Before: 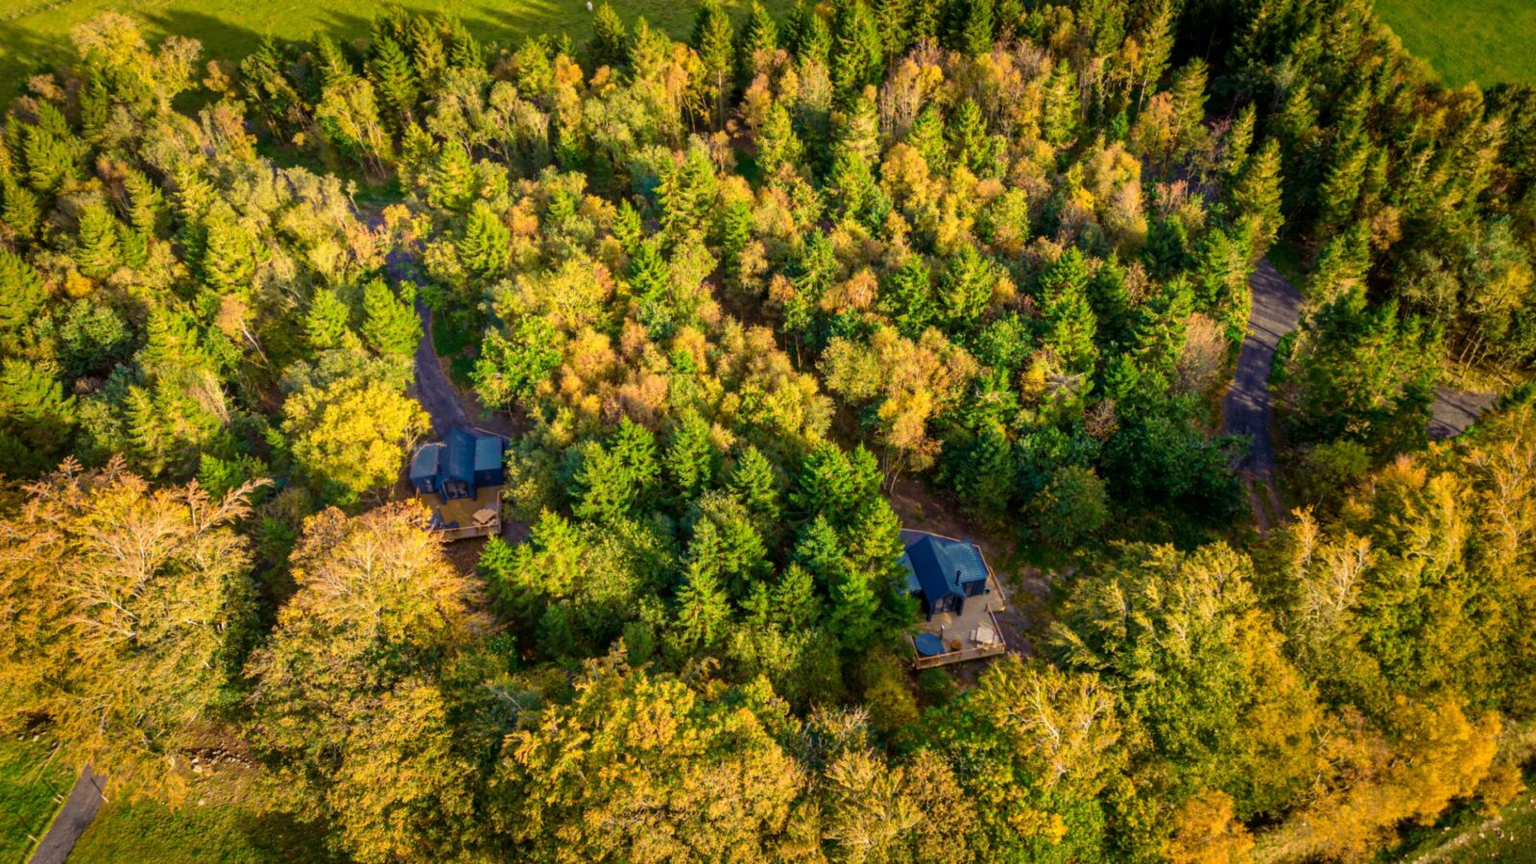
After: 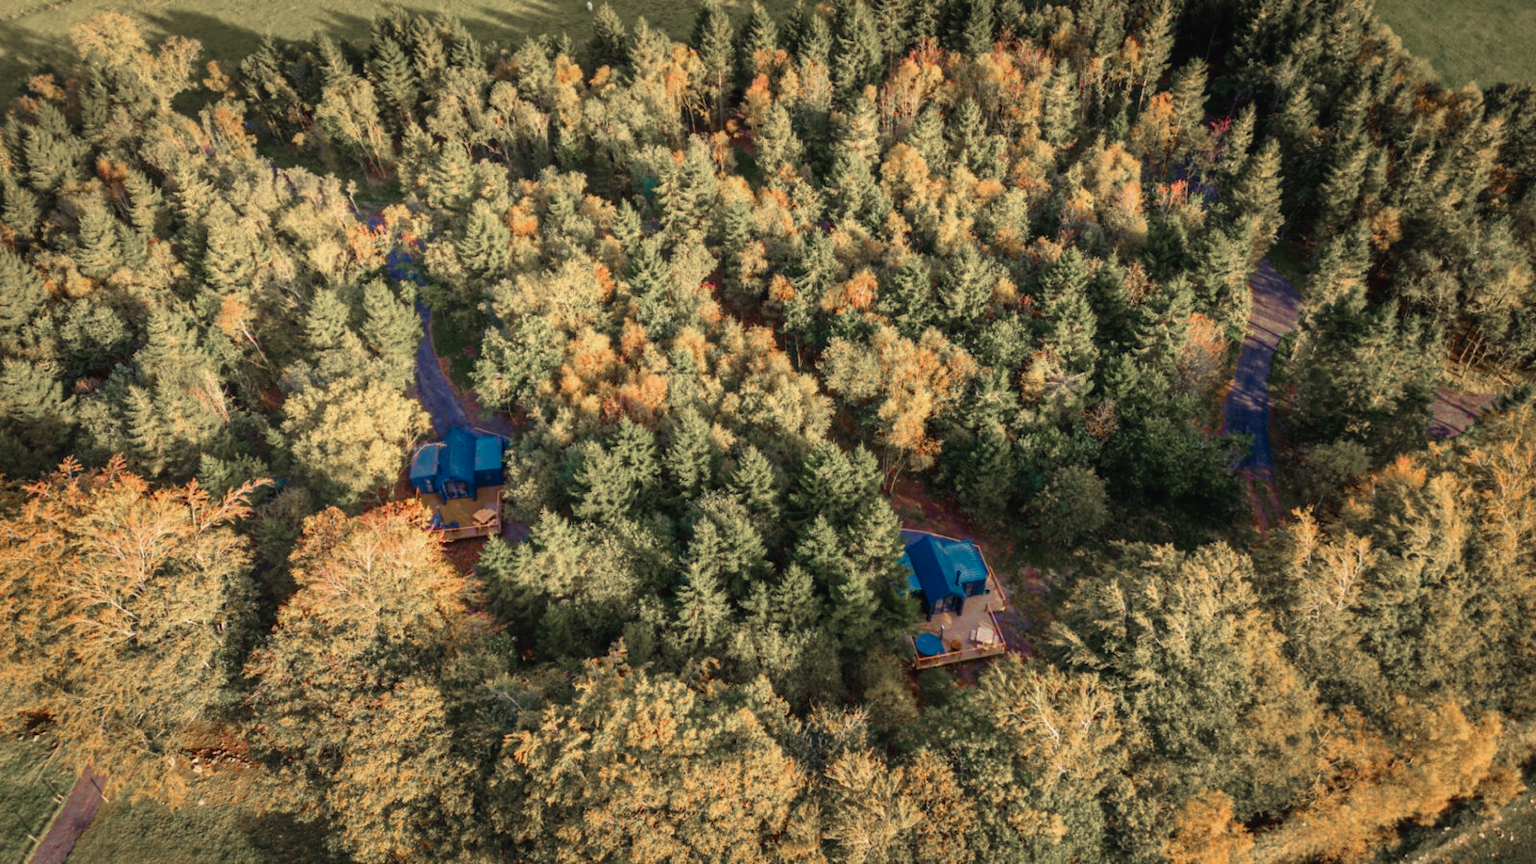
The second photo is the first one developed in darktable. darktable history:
tone equalizer: edges refinement/feathering 500, mask exposure compensation -1.57 EV, preserve details no
color balance rgb: shadows lift › chroma 1.338%, shadows lift › hue 258.19°, global offset › luminance 0.265%, perceptual saturation grading › global saturation 25.642%, hue shift -9.11°
color zones: curves: ch1 [(0, 0.708) (0.088, 0.648) (0.245, 0.187) (0.429, 0.326) (0.571, 0.498) (0.714, 0.5) (0.857, 0.5) (1, 0.708)]
